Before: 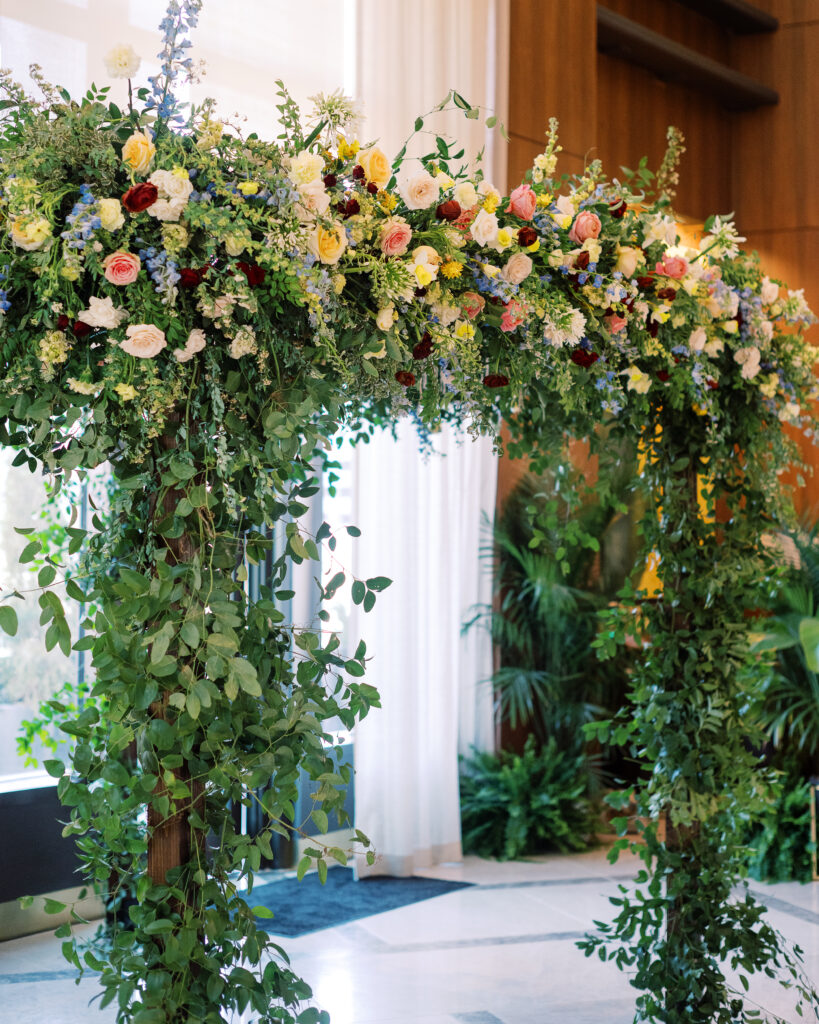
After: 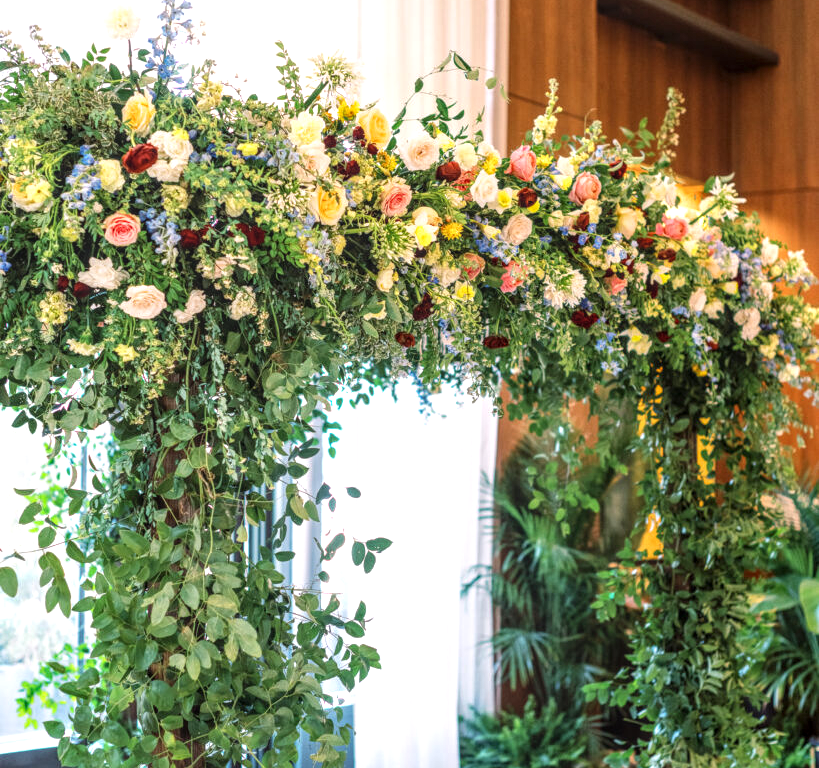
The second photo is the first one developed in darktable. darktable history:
crop: top 3.857%, bottom 21.132%
local contrast: highlights 0%, shadows 0%, detail 133%
exposure: exposure 0.6 EV, compensate highlight preservation false
